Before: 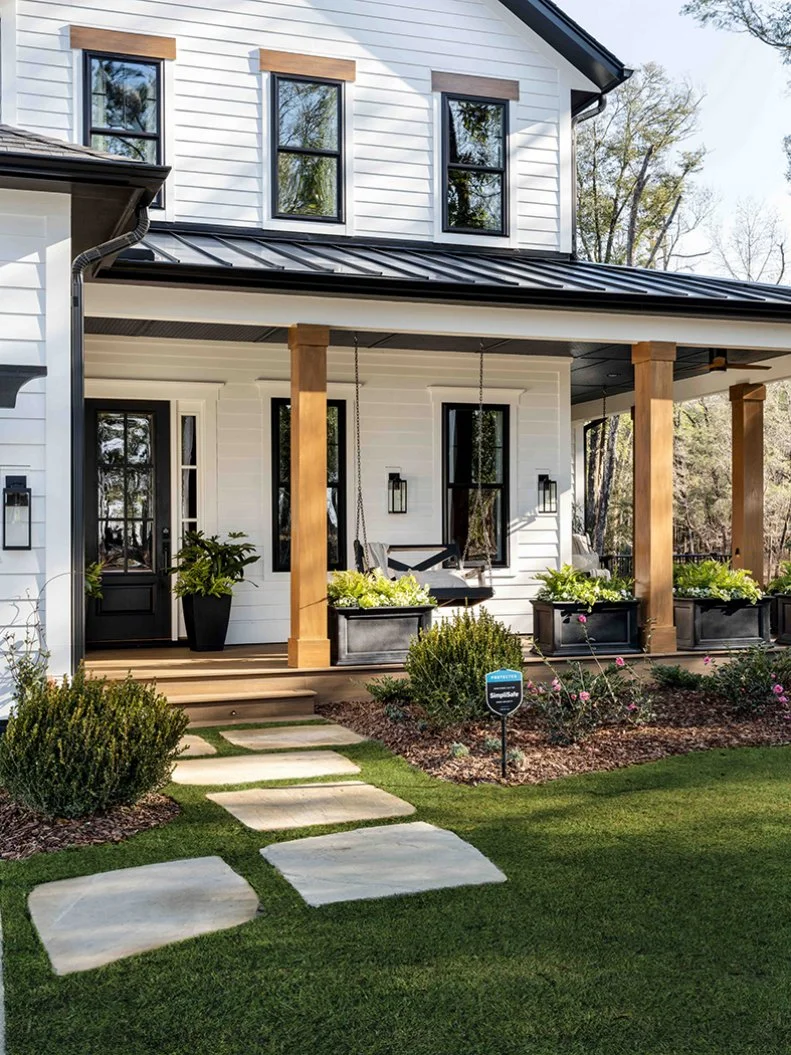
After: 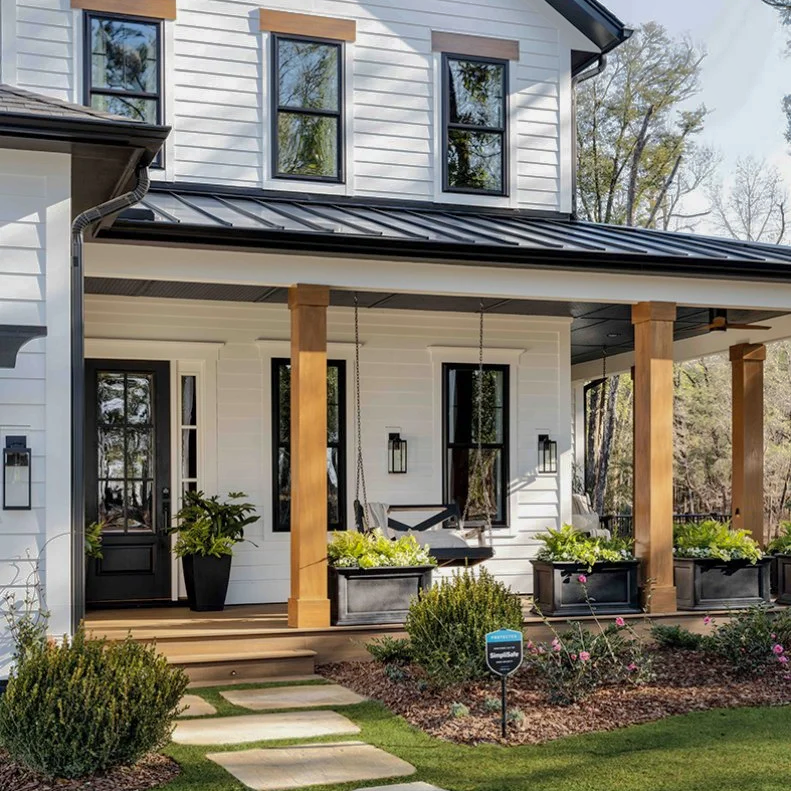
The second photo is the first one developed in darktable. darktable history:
shadows and highlights: shadows 40, highlights -60
exposure: exposure -0.072 EV, compensate highlight preservation false
crop: top 3.857%, bottom 21.132%
